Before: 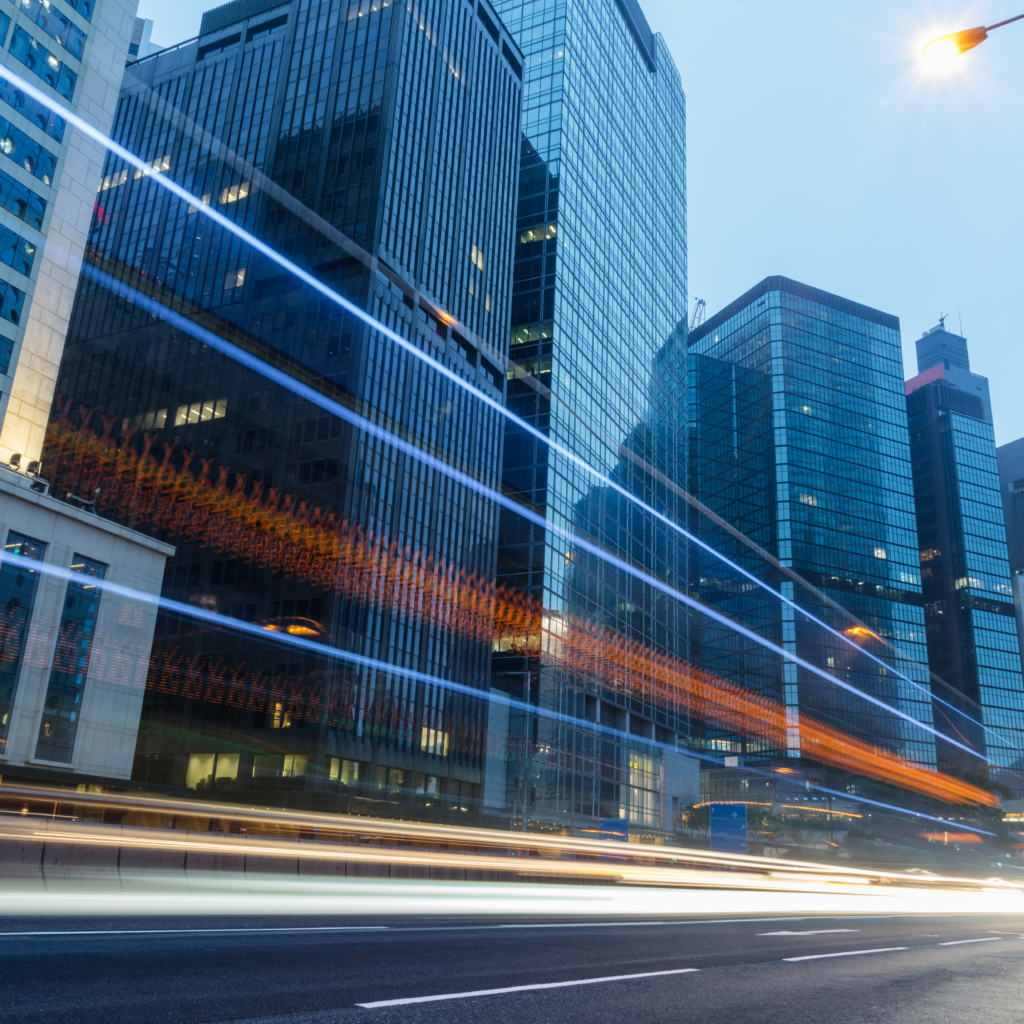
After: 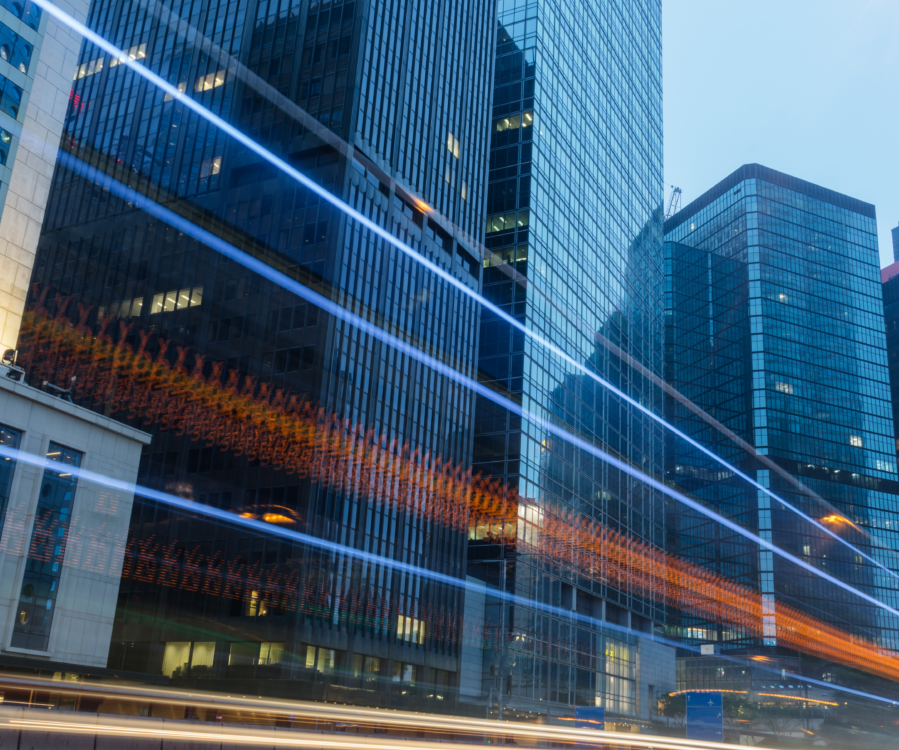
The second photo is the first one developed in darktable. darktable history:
crop and rotate: left 2.372%, top 11.008%, right 9.806%, bottom 15.698%
